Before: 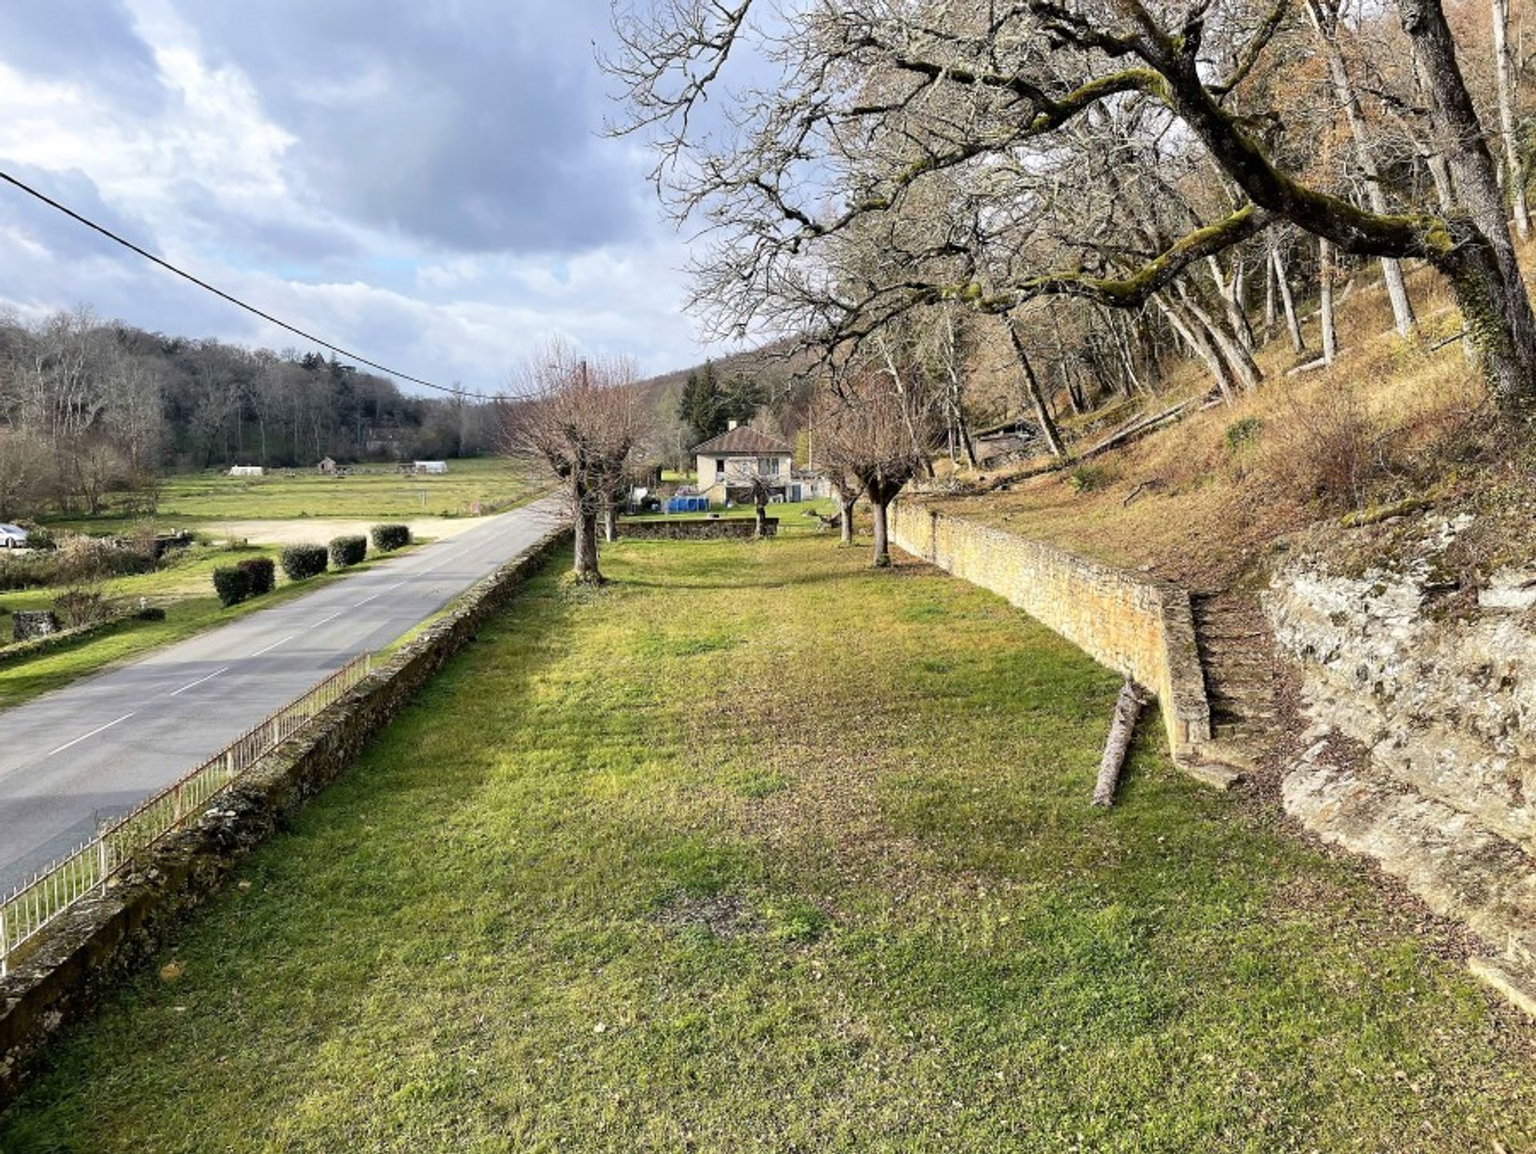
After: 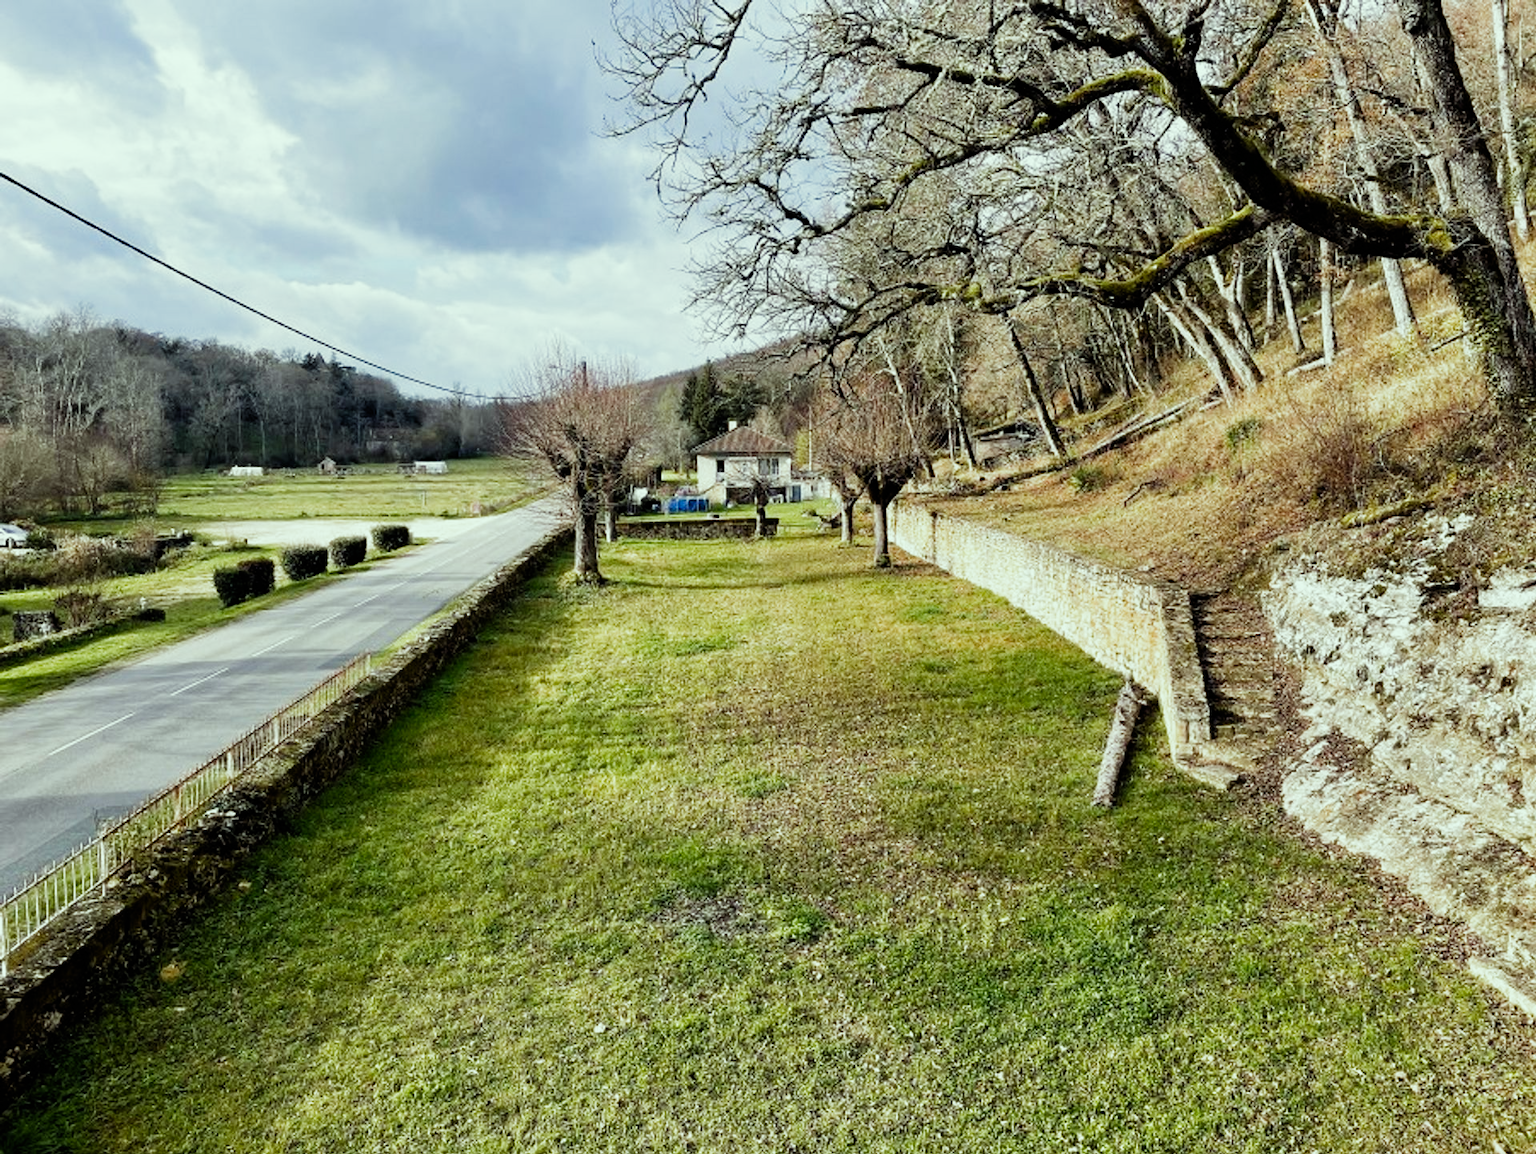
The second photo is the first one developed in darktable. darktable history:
filmic rgb: black relative exposure -8.09 EV, white relative exposure 3 EV, hardness 5.32, contrast 1.242, preserve chrominance no, color science v5 (2021)
color correction: highlights a* -8.61, highlights b* 3.16
